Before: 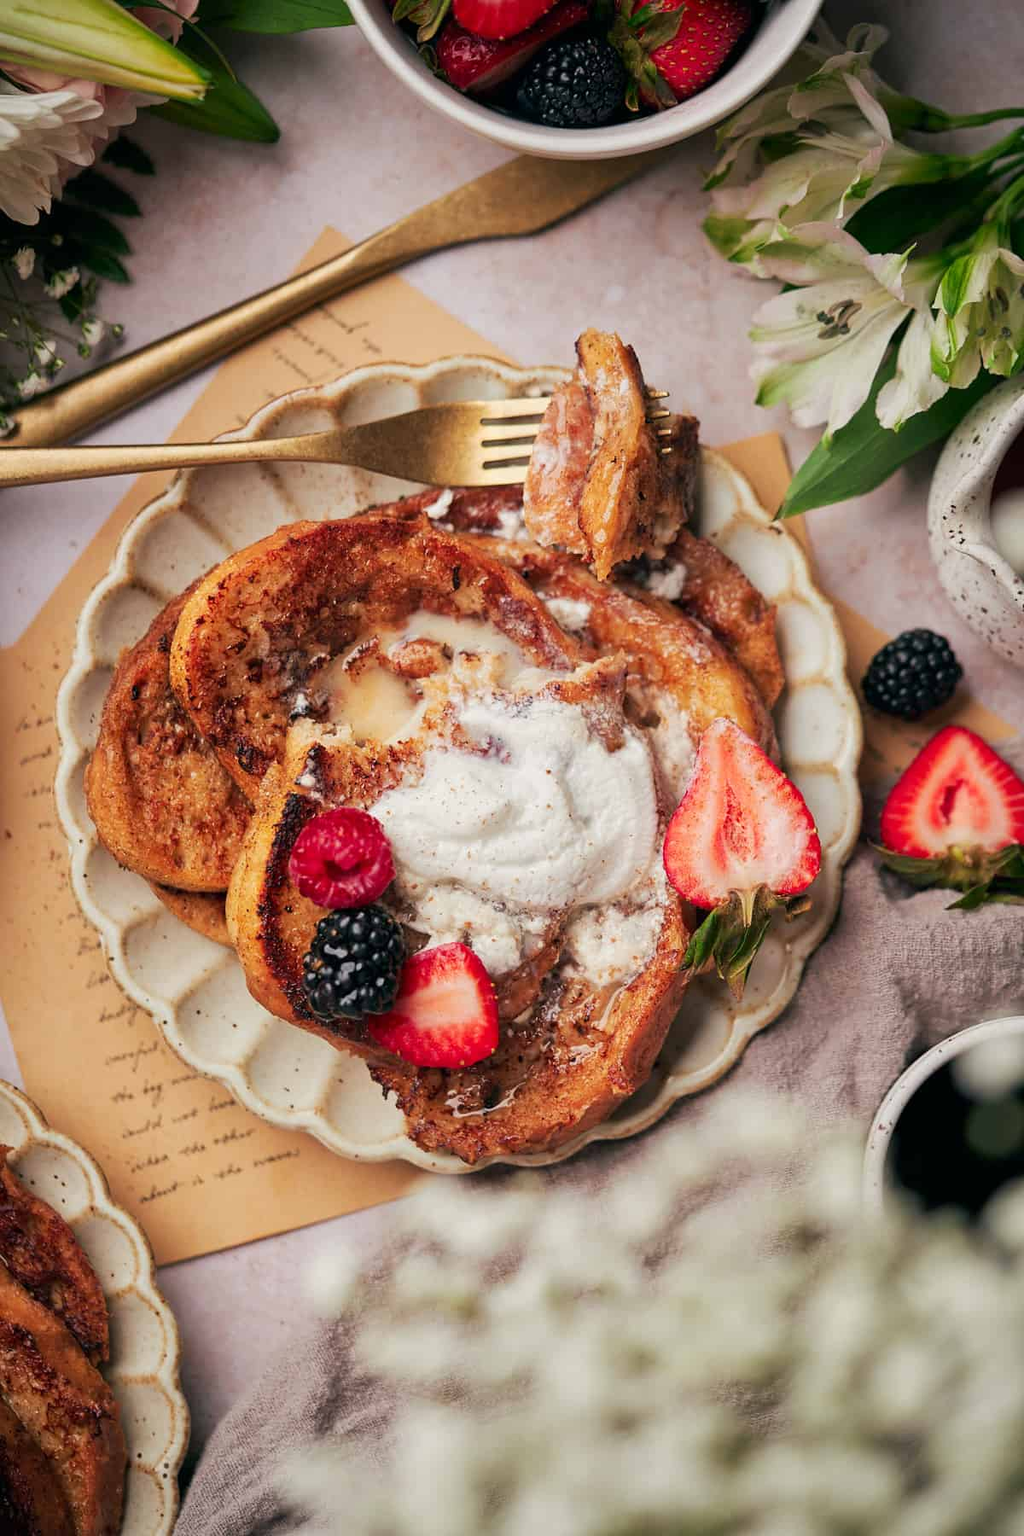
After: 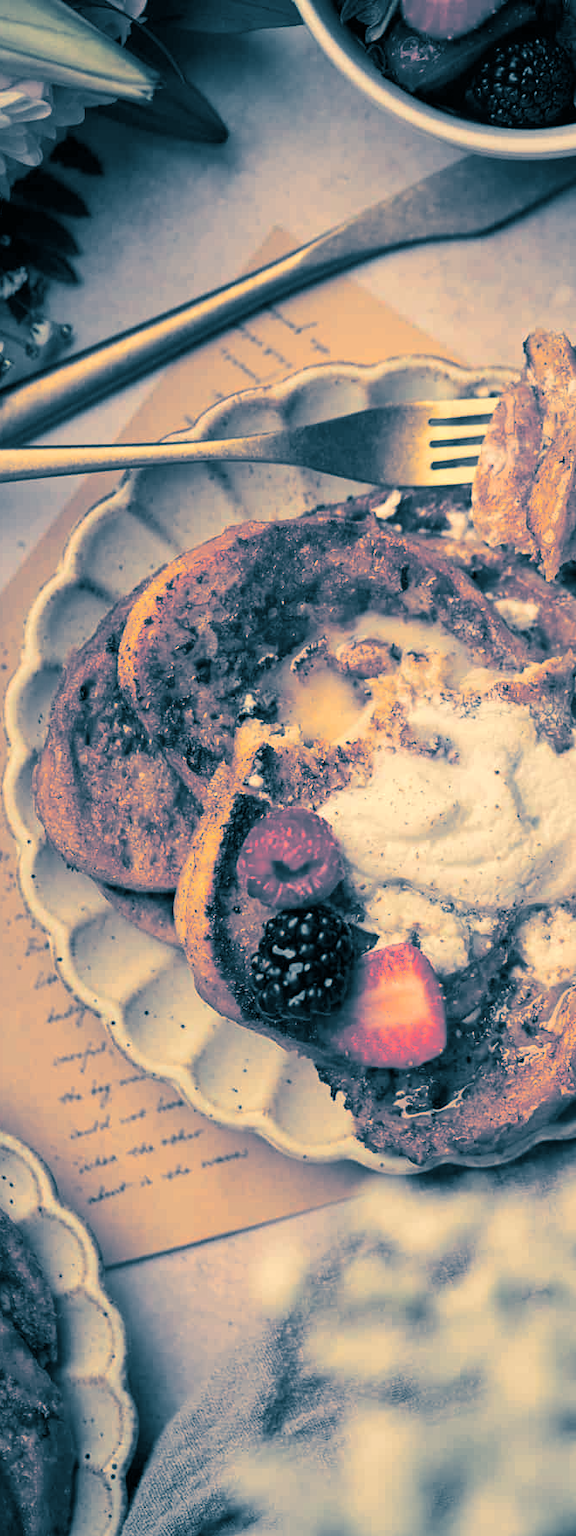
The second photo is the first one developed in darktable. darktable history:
white balance: red 1.123, blue 0.83
split-toning: shadows › hue 212.4°, balance -70
crop: left 5.114%, right 38.589%
